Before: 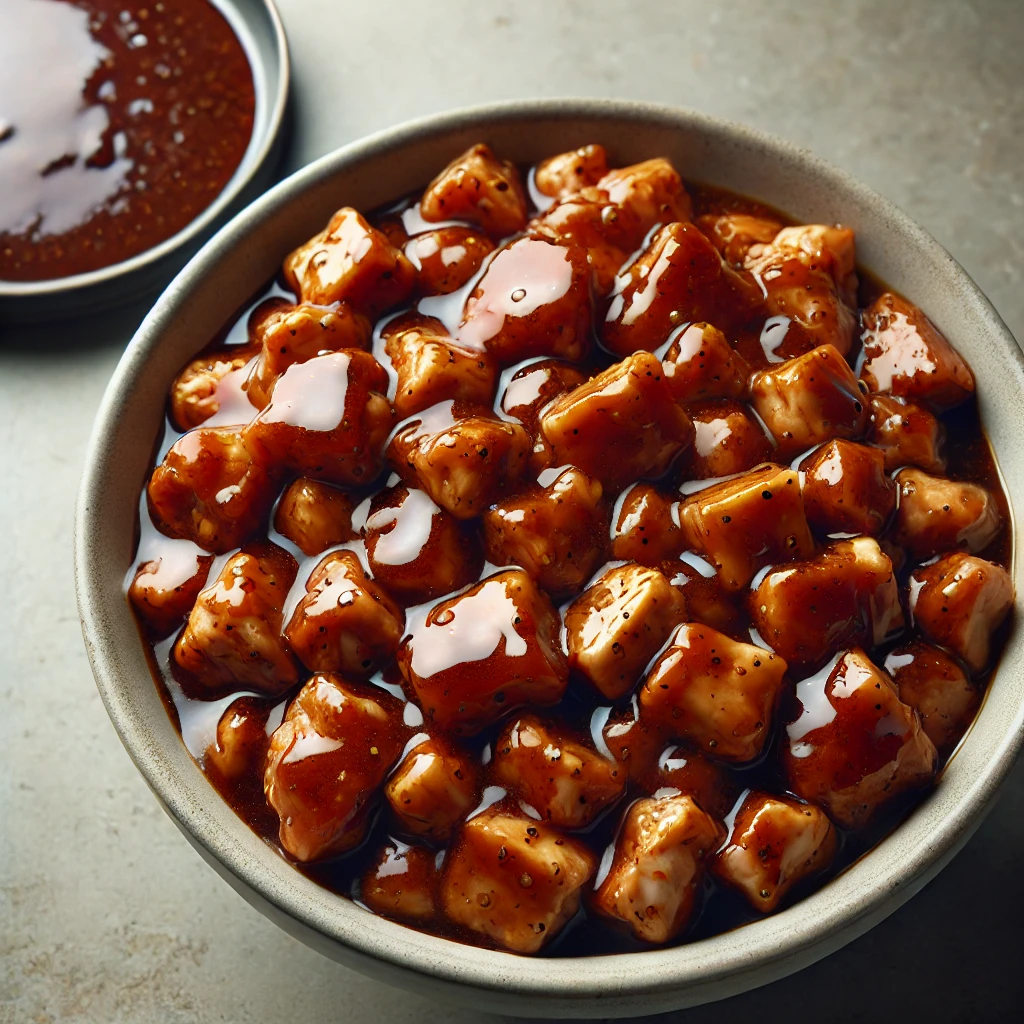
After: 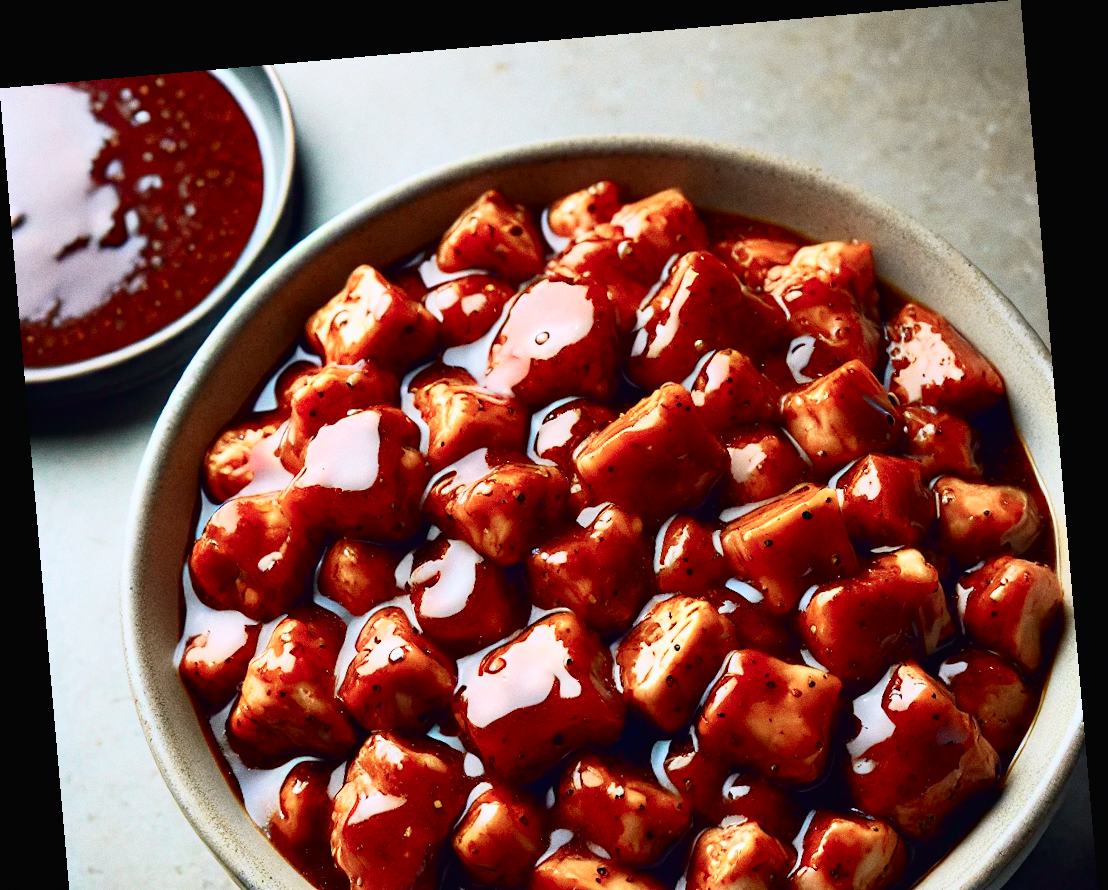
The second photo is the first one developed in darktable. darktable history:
rotate and perspective: rotation -4.98°, automatic cropping off
grain: coarseness 0.47 ISO
color calibration: illuminant as shot in camera, x 0.358, y 0.373, temperature 4628.91 K
tone curve: curves: ch0 [(0, 0.013) (0.054, 0.018) (0.205, 0.191) (0.289, 0.292) (0.39, 0.424) (0.493, 0.551) (0.647, 0.752) (0.796, 0.887) (1, 0.998)]; ch1 [(0, 0) (0.371, 0.339) (0.477, 0.452) (0.494, 0.495) (0.501, 0.501) (0.51, 0.516) (0.54, 0.557) (0.572, 0.605) (0.625, 0.687) (0.774, 0.841) (1, 1)]; ch2 [(0, 0) (0.32, 0.281) (0.403, 0.399) (0.441, 0.428) (0.47, 0.469) (0.498, 0.496) (0.524, 0.543) (0.551, 0.579) (0.633, 0.665) (0.7, 0.711) (1, 1)], color space Lab, independent channels, preserve colors none
crop: bottom 19.644%
